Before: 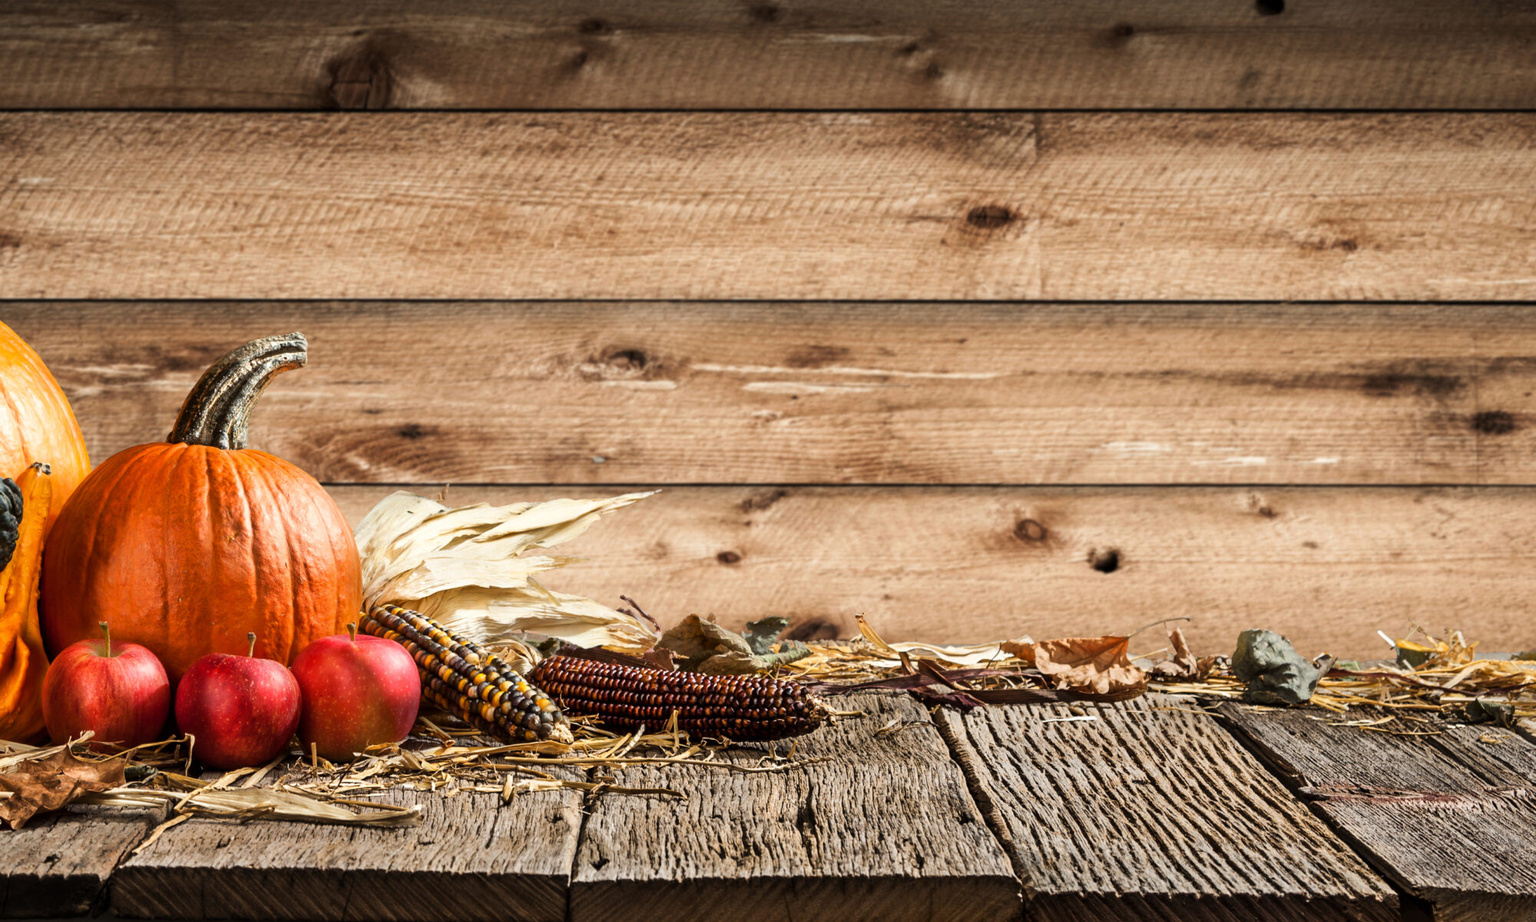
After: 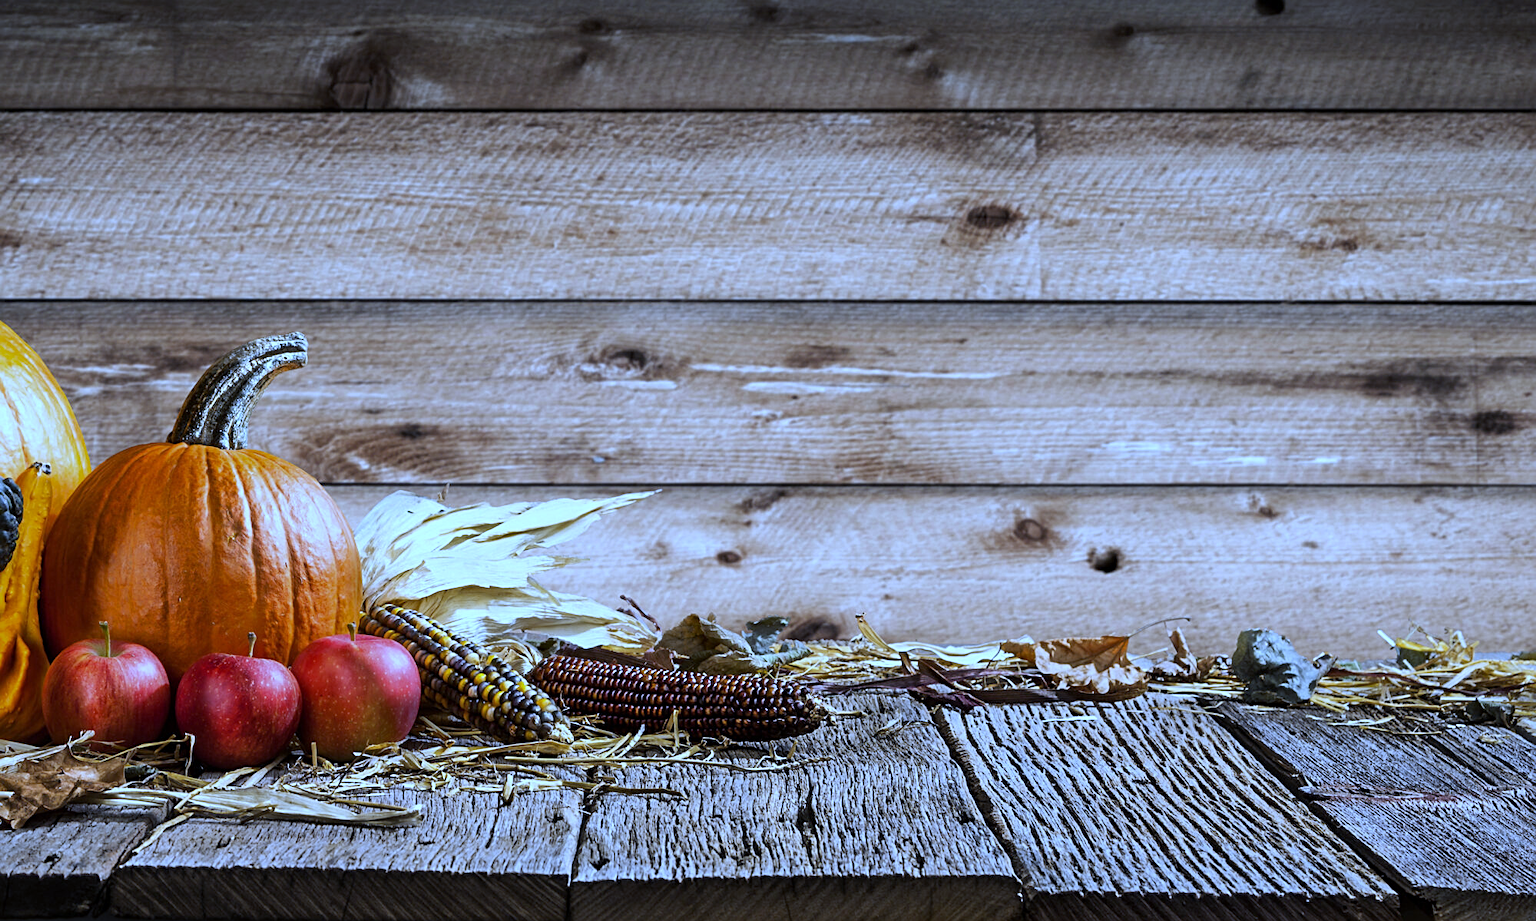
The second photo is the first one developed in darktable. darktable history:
white balance: red 0.766, blue 1.537
color correction: highlights a* -2.68, highlights b* 2.57
sharpen: radius 2.167, amount 0.381, threshold 0
